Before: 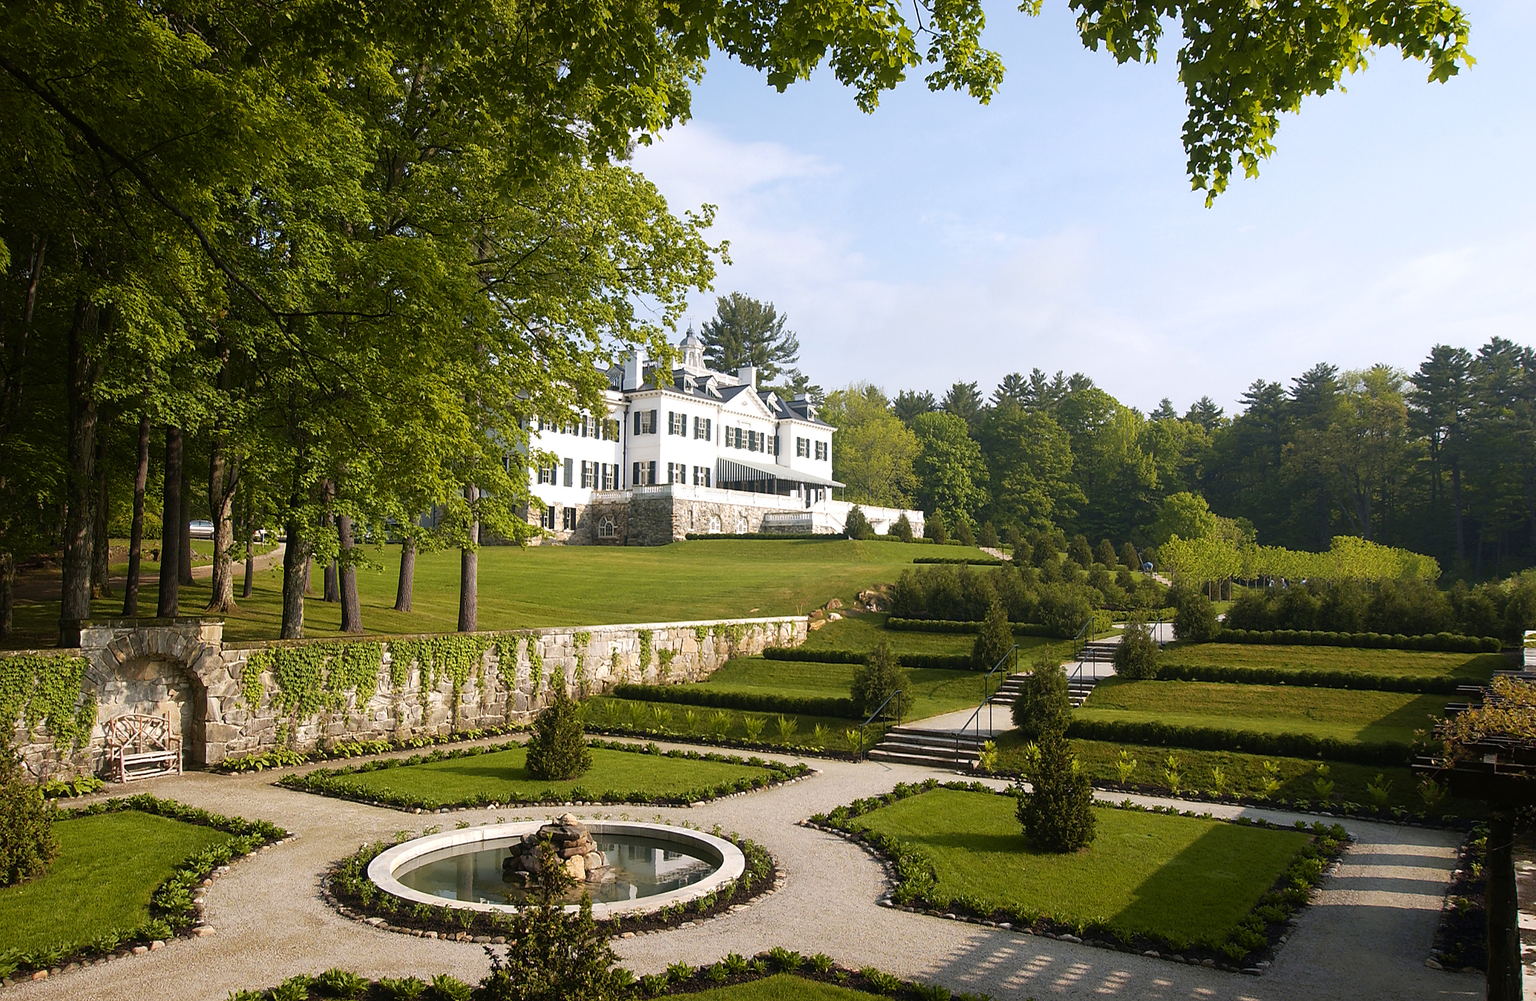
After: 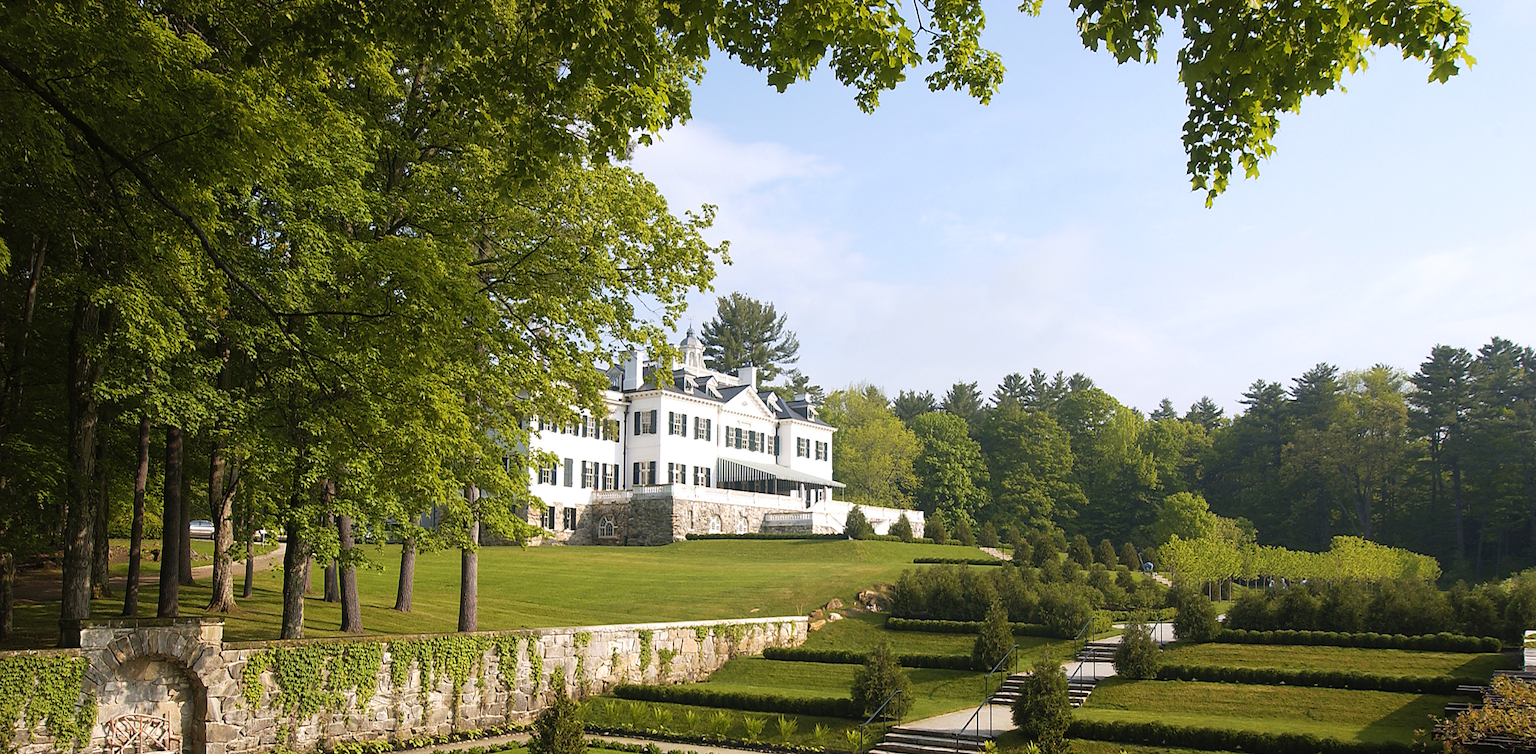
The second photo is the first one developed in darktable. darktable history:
crop: bottom 24.667%
contrast brightness saturation: contrast 0.046, brightness 0.055, saturation 0.013
